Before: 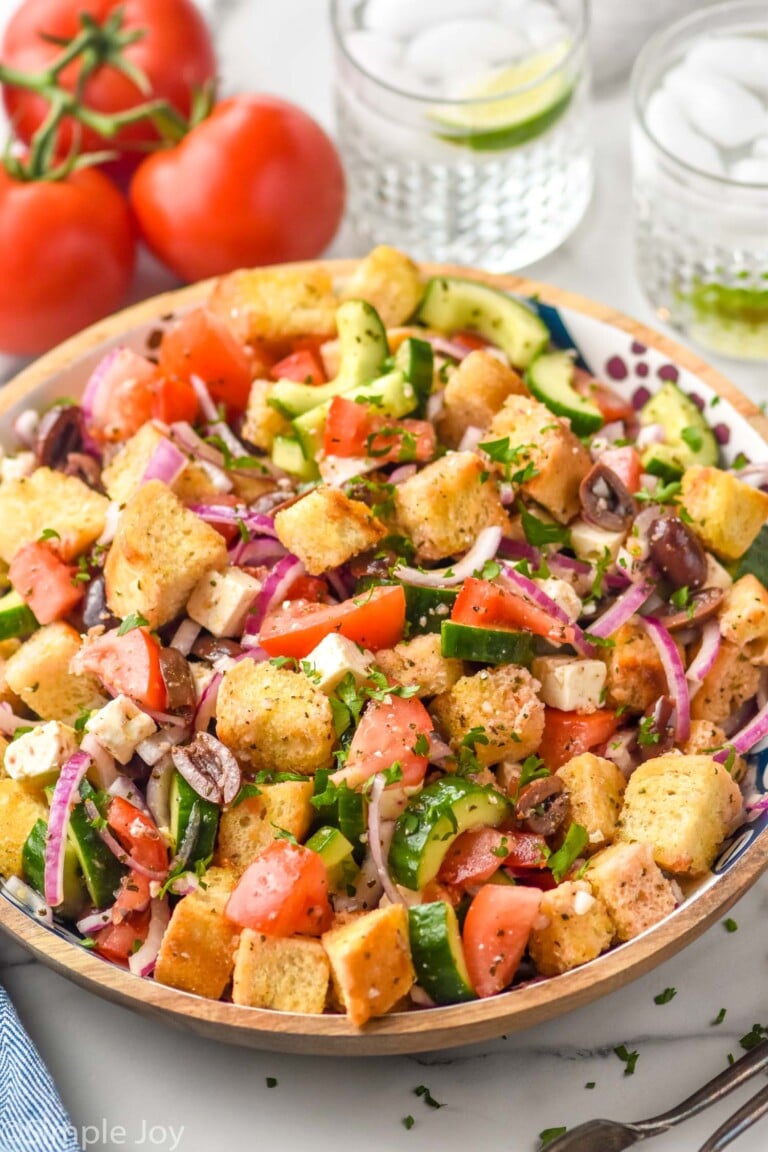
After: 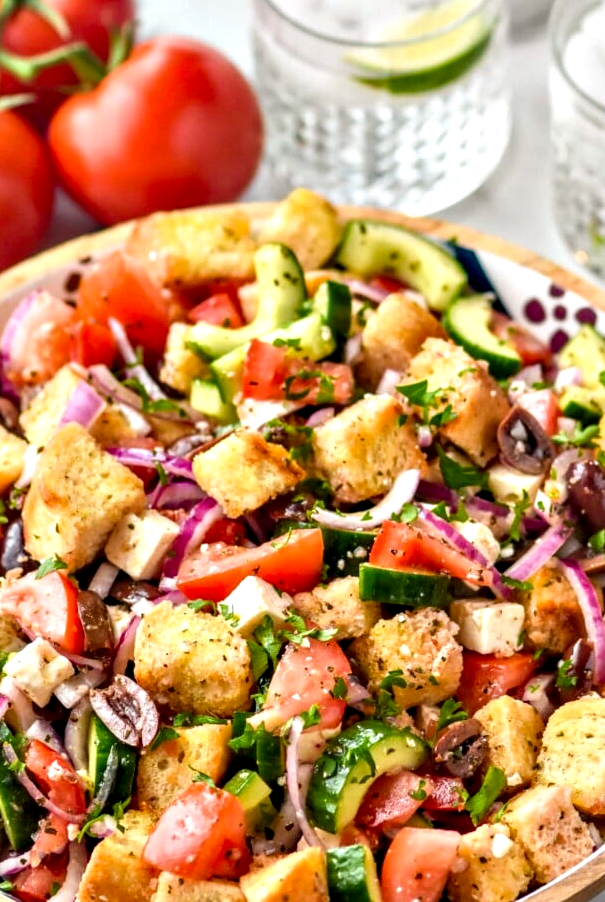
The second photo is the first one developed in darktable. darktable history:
crop and rotate: left 10.68%, top 5.017%, right 10.439%, bottom 16.604%
contrast equalizer: y [[0.6 ×6], [0.55 ×6], [0 ×6], [0 ×6], [0 ×6]]
